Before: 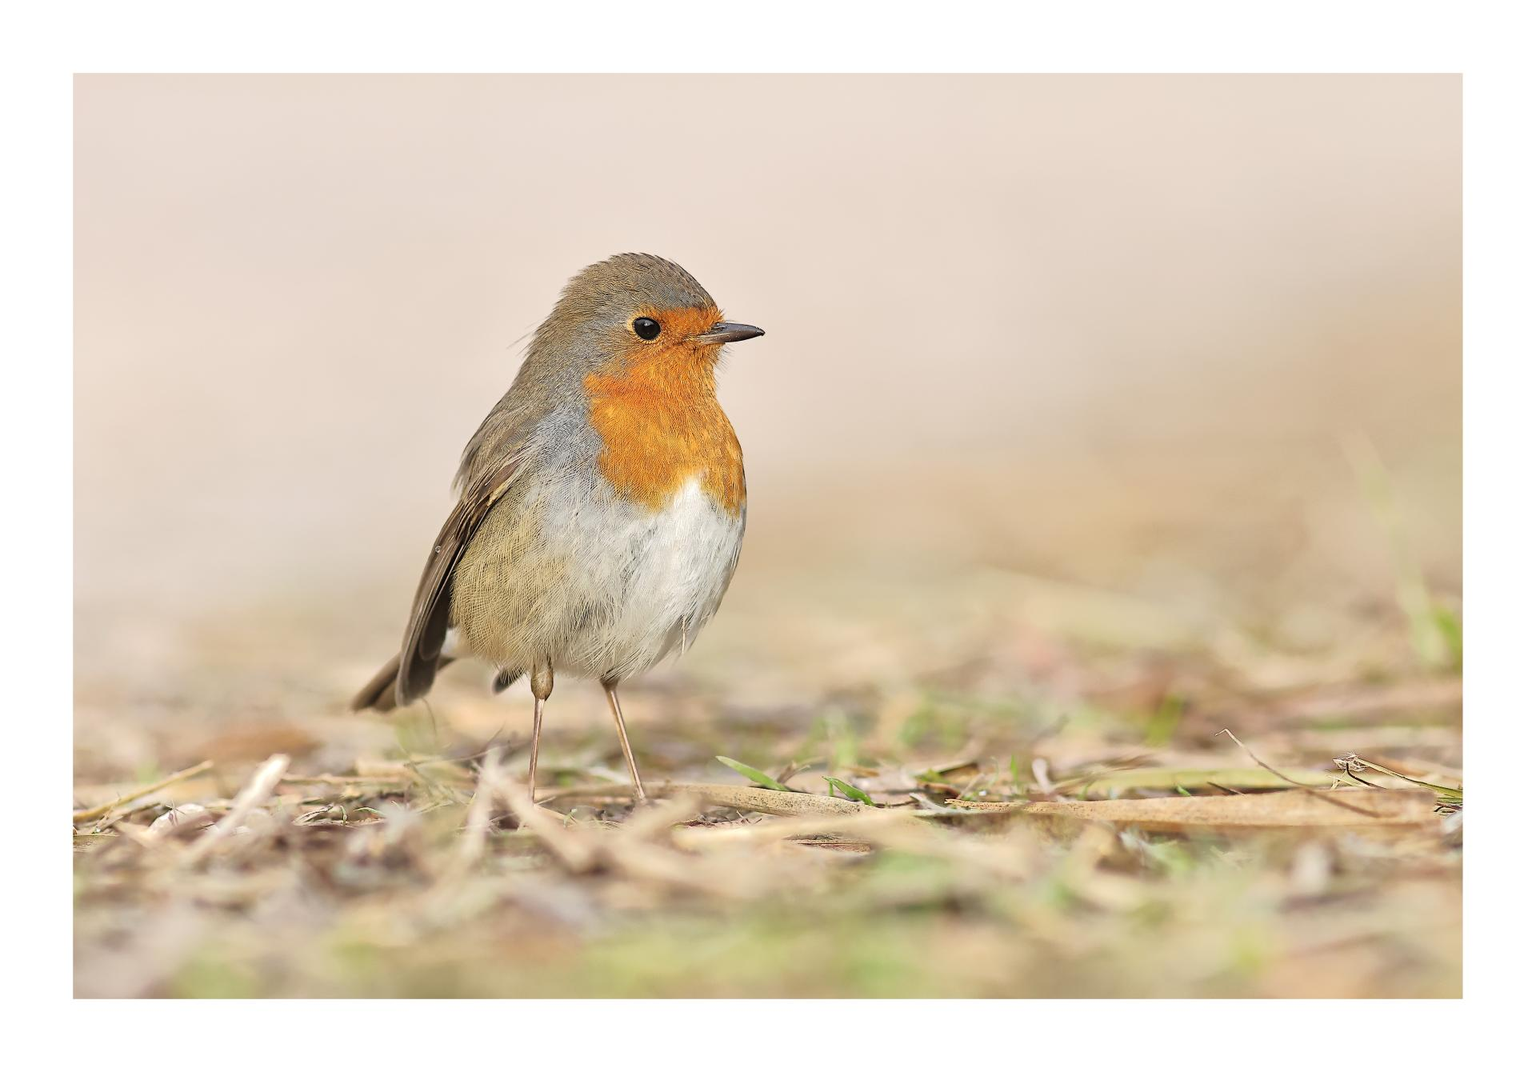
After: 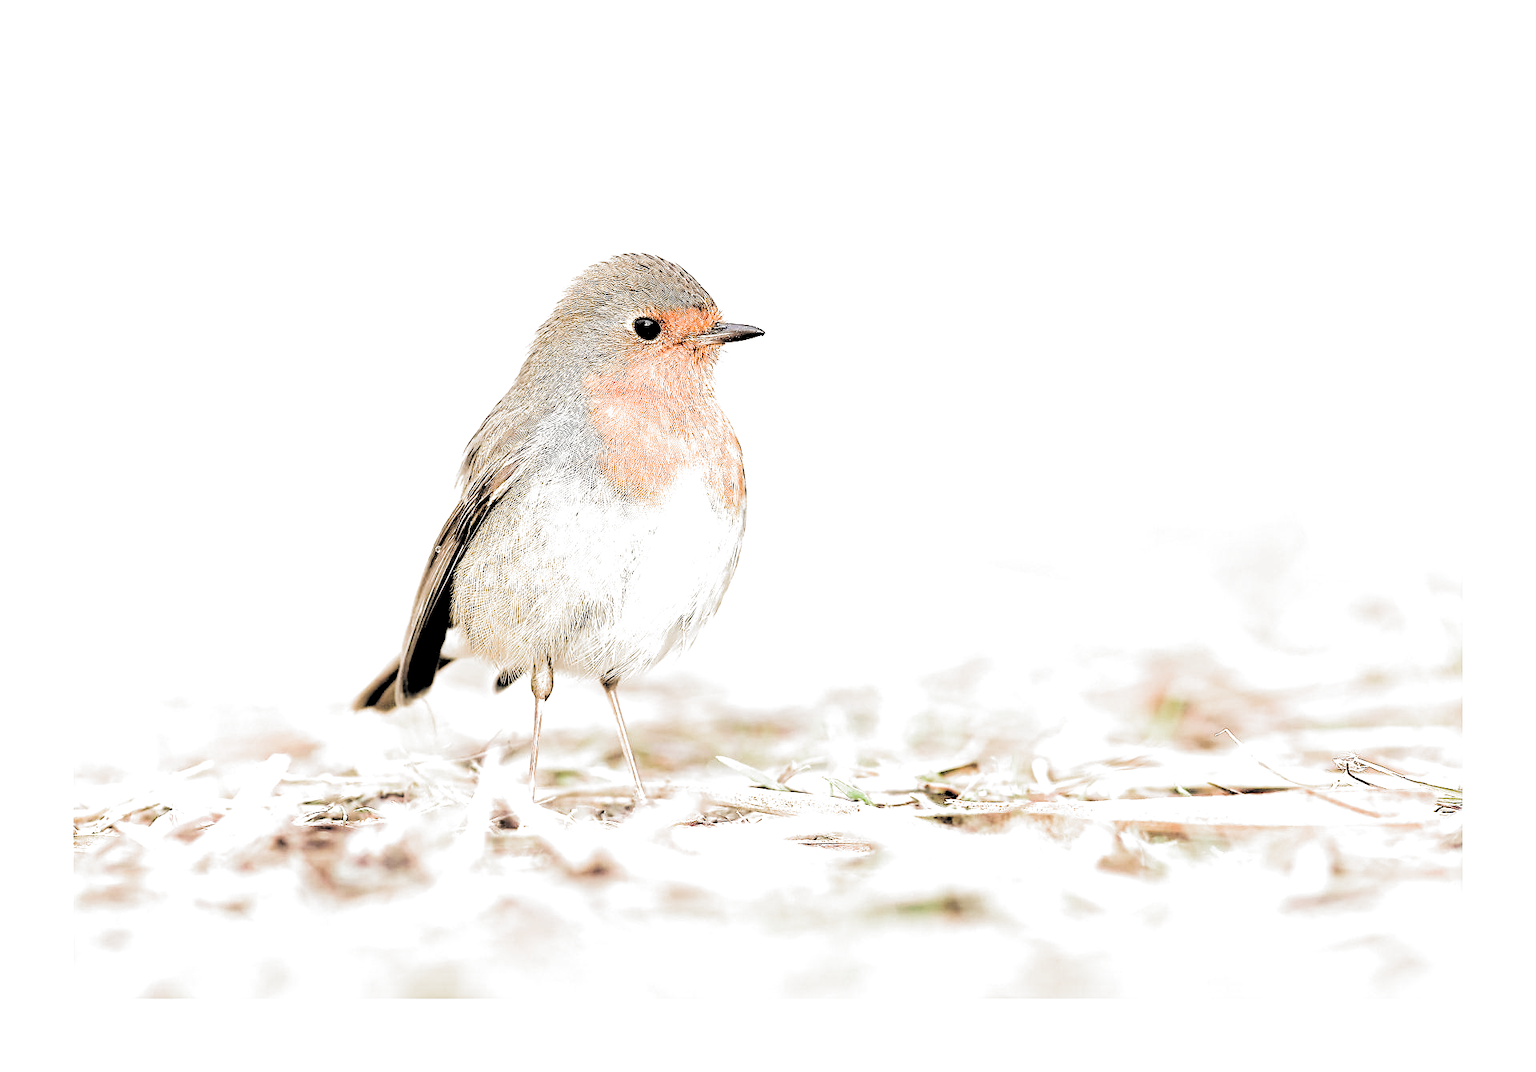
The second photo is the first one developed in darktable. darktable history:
contrast equalizer: y [[0.5, 0.496, 0.435, 0.435, 0.496, 0.5], [0.5 ×6], [0.5 ×6], [0 ×6], [0 ×6]]
filmic rgb: black relative exposure -1.14 EV, white relative exposure 2.06 EV, hardness 1.58, contrast 2.235, add noise in highlights 0.001, preserve chrominance luminance Y, color science v3 (2019), use custom middle-gray values true, contrast in highlights soft
levels: levels [0.018, 0.493, 1]
tone equalizer: -8 EV -0.779 EV, -7 EV -0.696 EV, -6 EV -0.611 EV, -5 EV -0.368 EV, -3 EV 0.367 EV, -2 EV 0.6 EV, -1 EV 0.686 EV, +0 EV 0.747 EV, mask exposure compensation -0.491 EV
